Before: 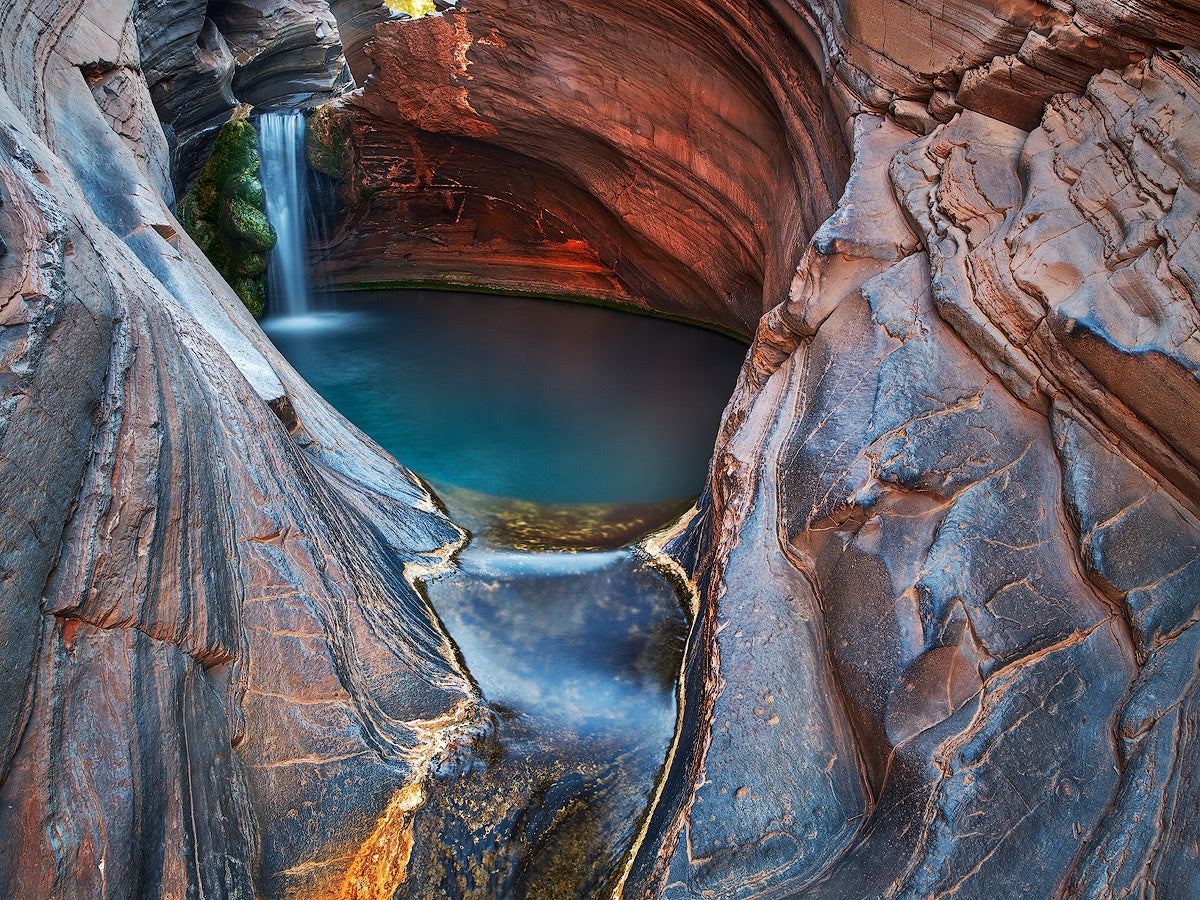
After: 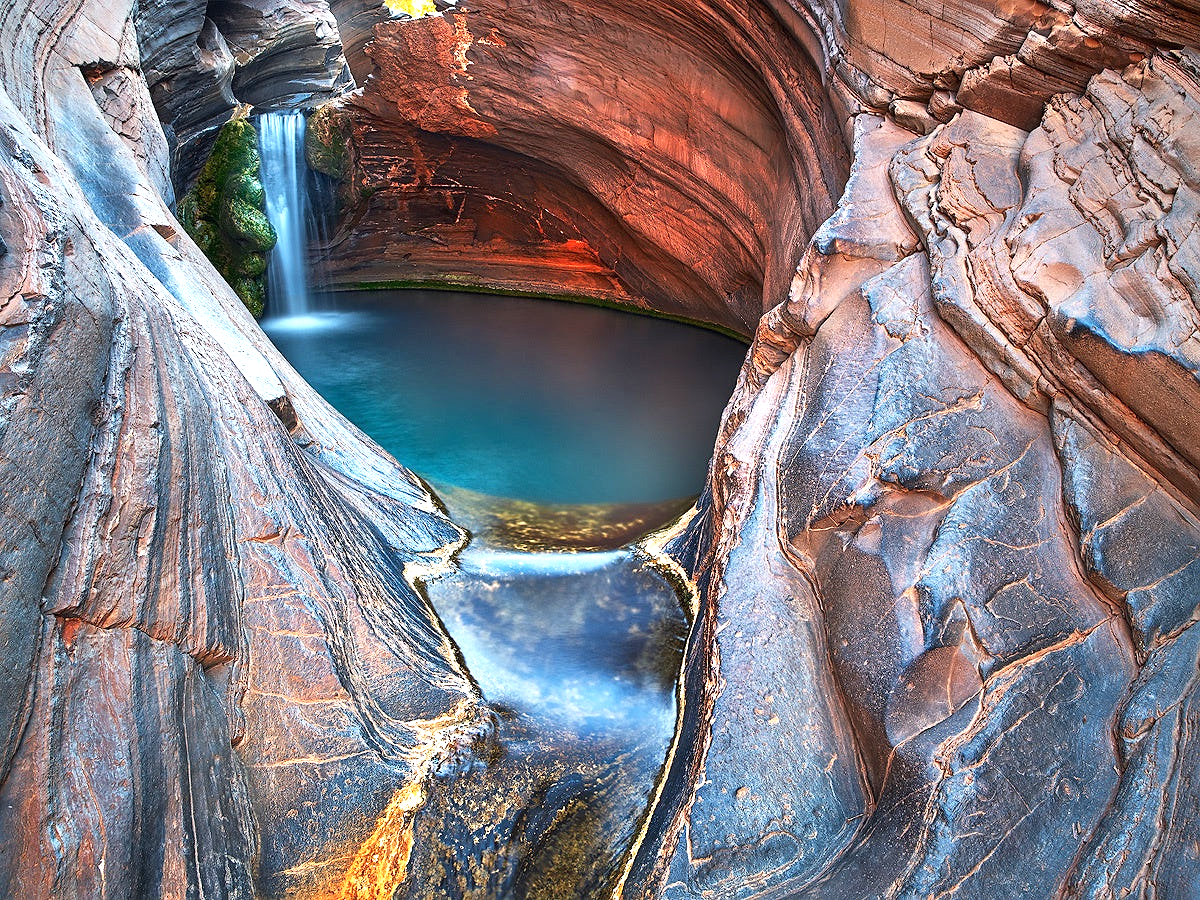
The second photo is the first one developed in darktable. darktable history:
exposure: black level correction 0, exposure 0.877 EV, compensate exposure bias true, compensate highlight preservation false
sharpen: amount 0.2
